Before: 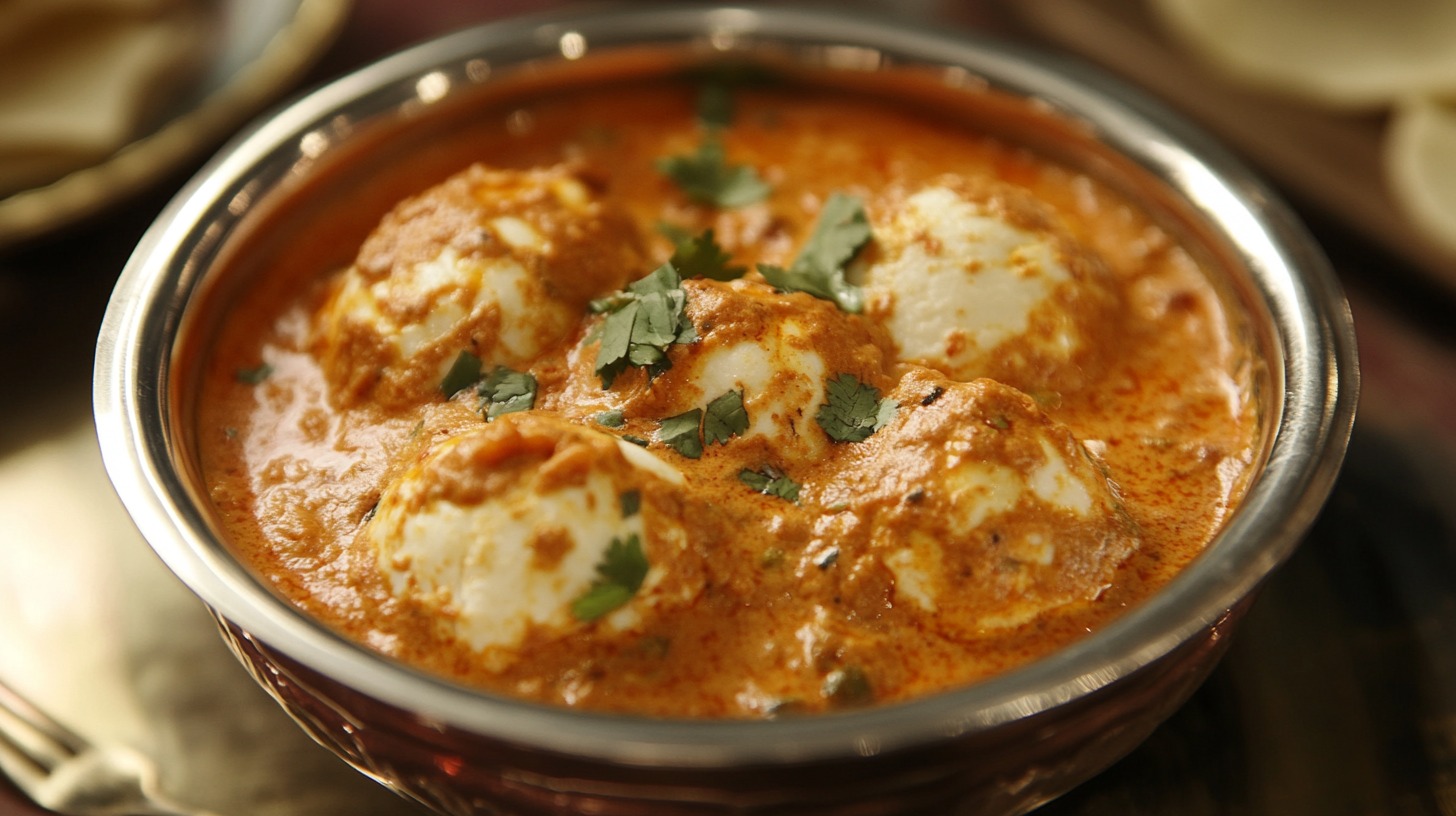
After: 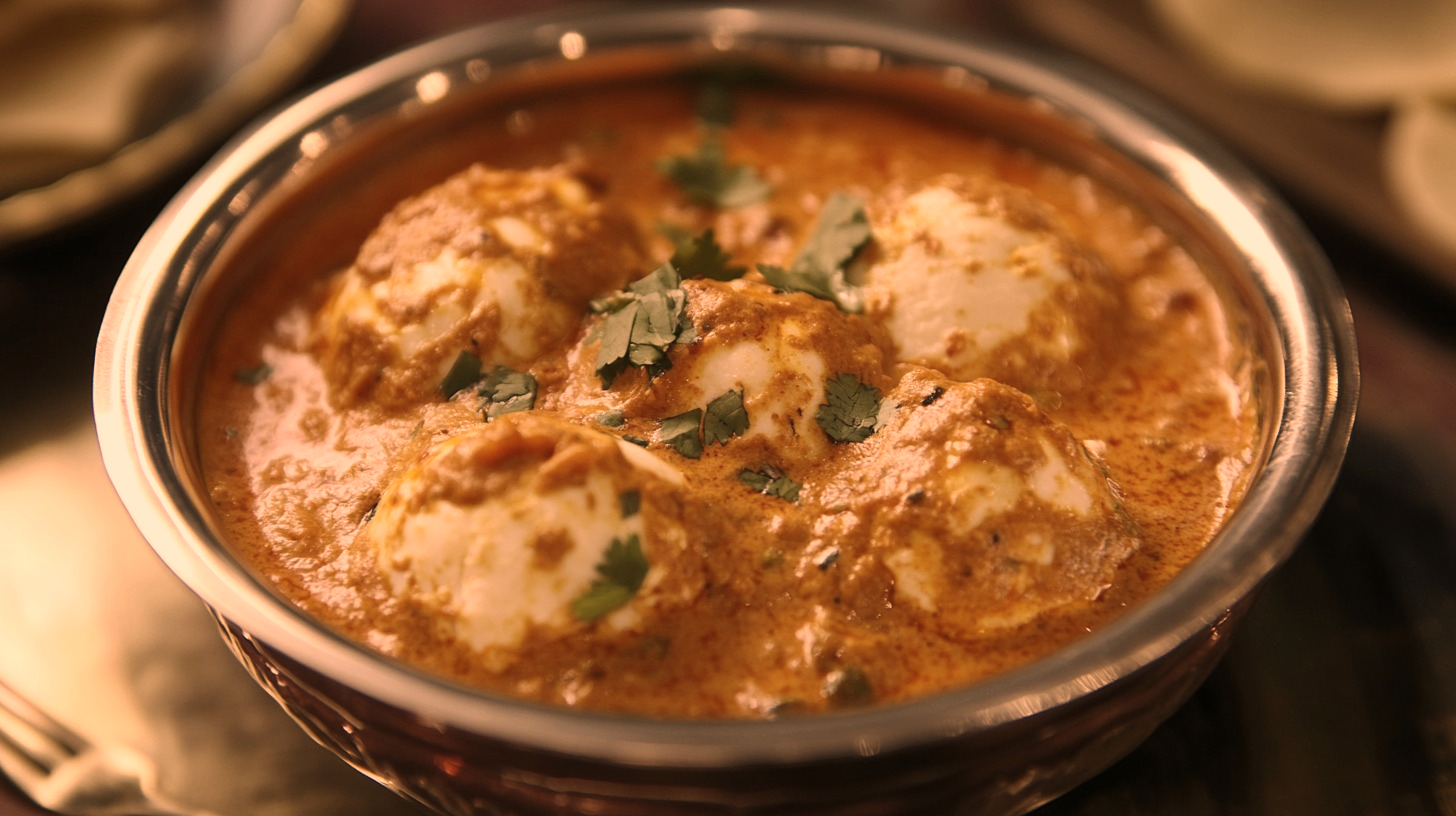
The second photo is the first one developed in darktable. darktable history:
color correction: highlights a* 39.39, highlights b* 39.86, saturation 0.693
